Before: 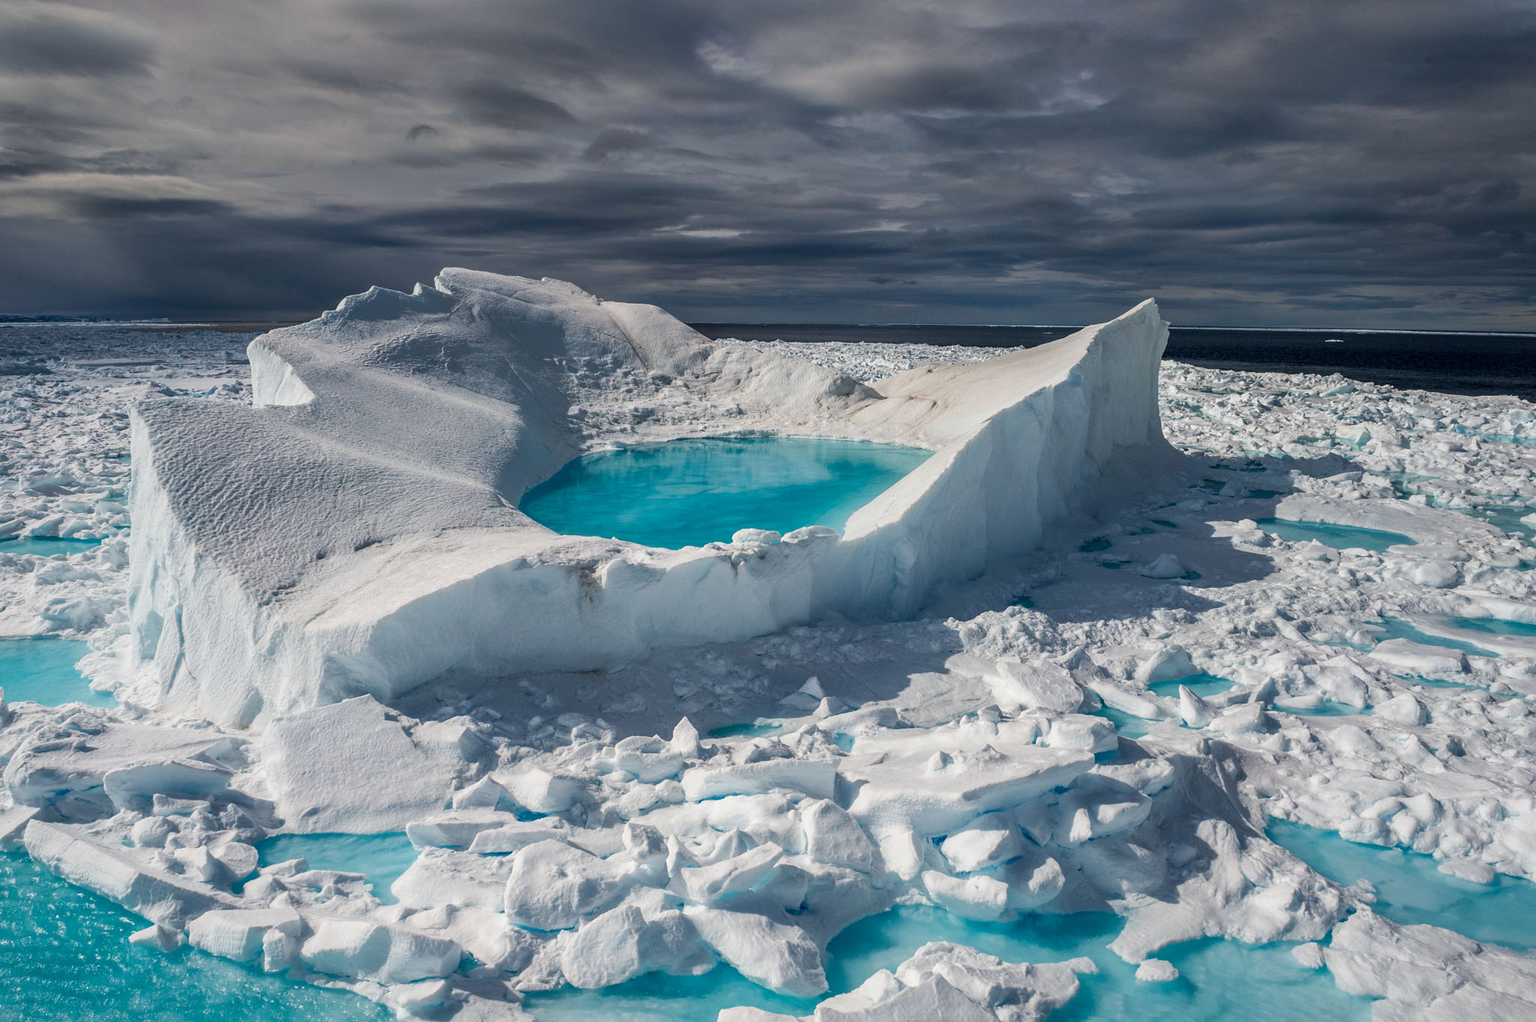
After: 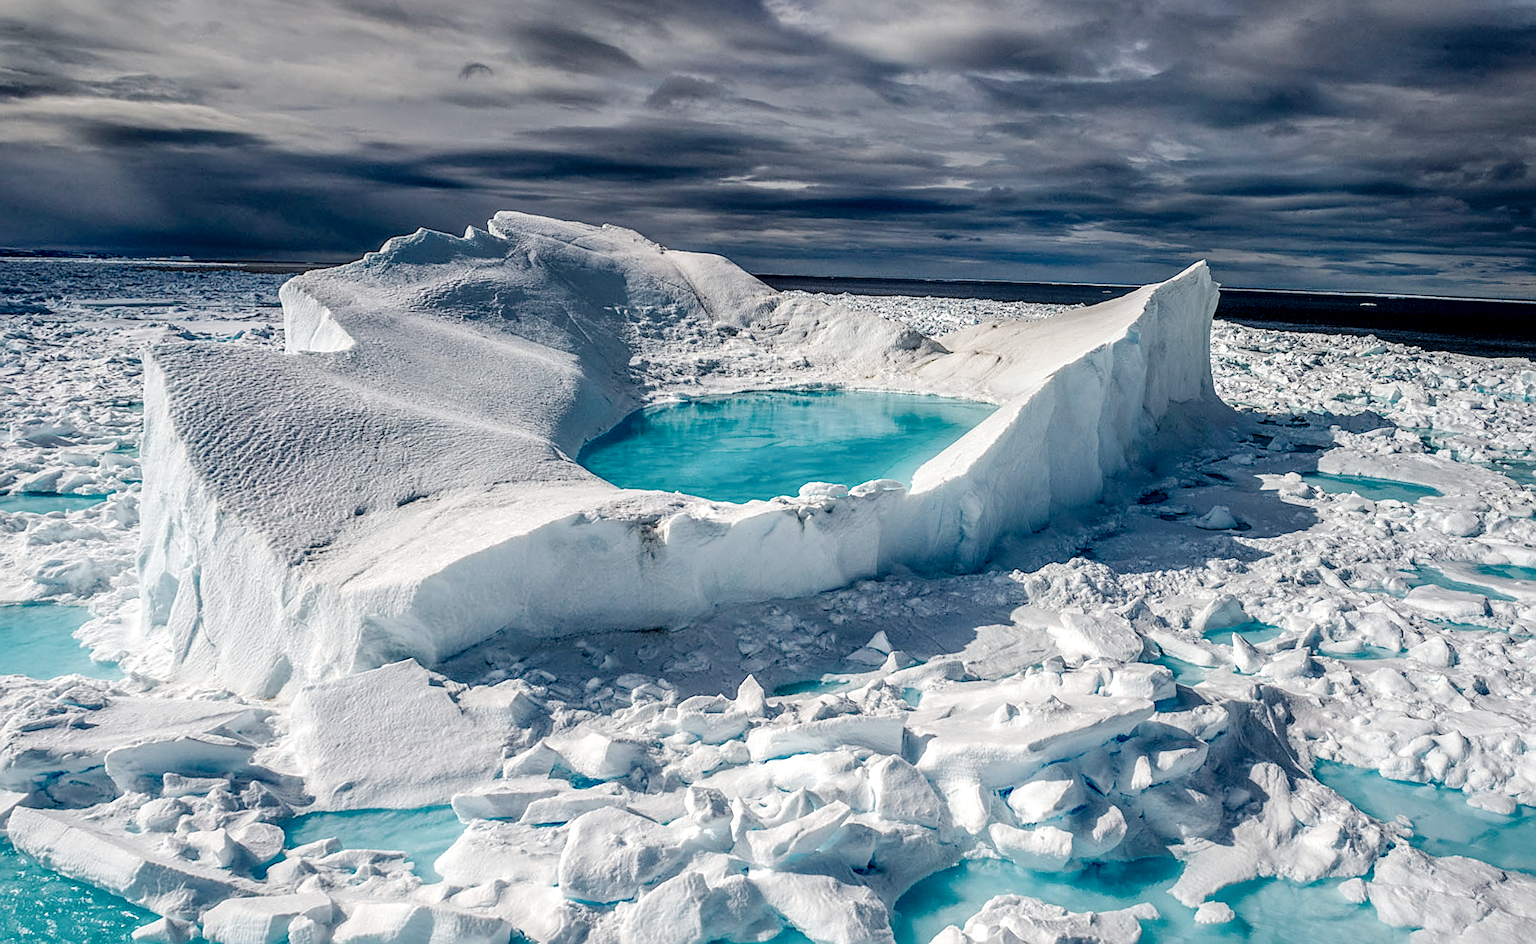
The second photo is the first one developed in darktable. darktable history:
tone curve: curves: ch0 [(0, 0) (0.003, 0.011) (0.011, 0.012) (0.025, 0.013) (0.044, 0.023) (0.069, 0.04) (0.1, 0.06) (0.136, 0.094) (0.177, 0.145) (0.224, 0.213) (0.277, 0.301) (0.335, 0.389) (0.399, 0.473) (0.468, 0.554) (0.543, 0.627) (0.623, 0.694) (0.709, 0.763) (0.801, 0.83) (0.898, 0.906) (1, 1)], preserve colors none
rotate and perspective: rotation -0.013°, lens shift (vertical) -0.027, lens shift (horizontal) 0.178, crop left 0.016, crop right 0.989, crop top 0.082, crop bottom 0.918
local contrast: detail 150%
sharpen: on, module defaults
